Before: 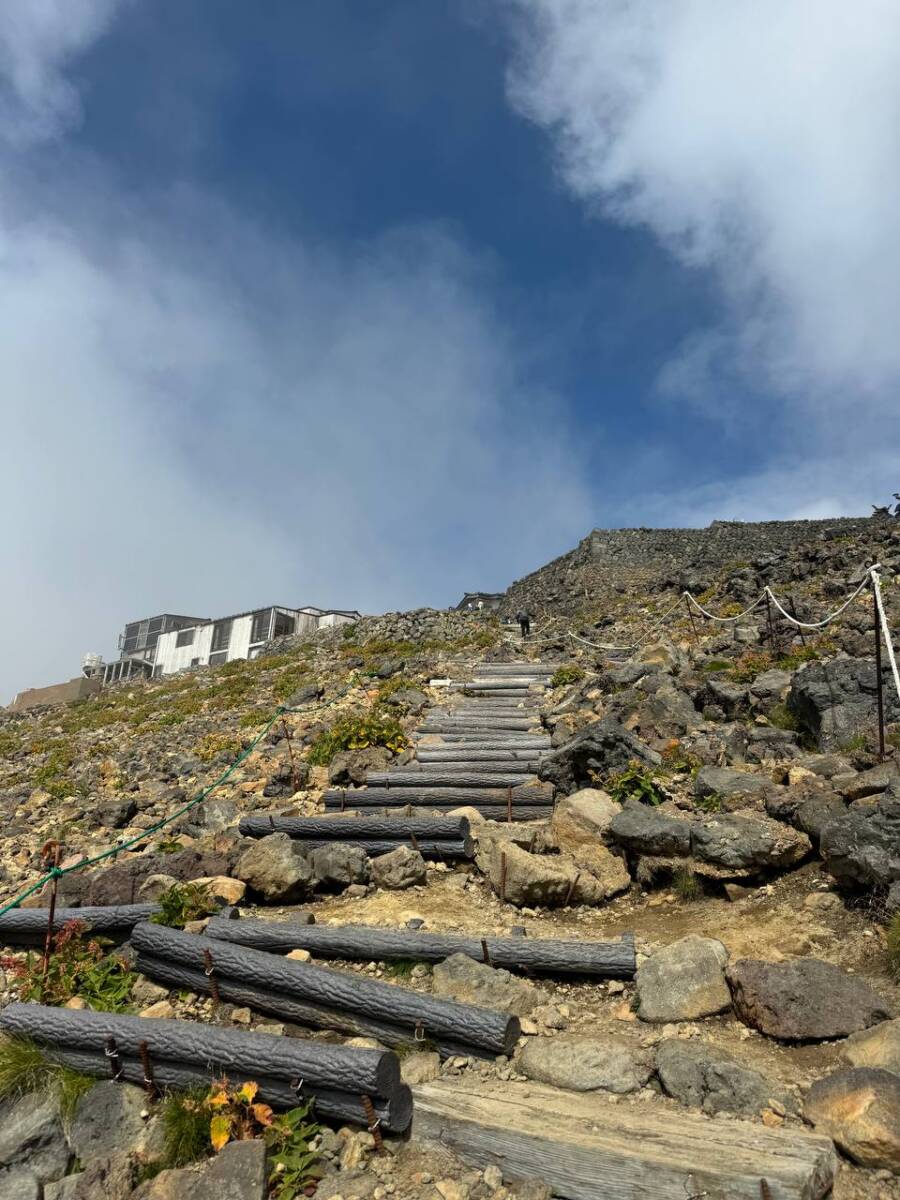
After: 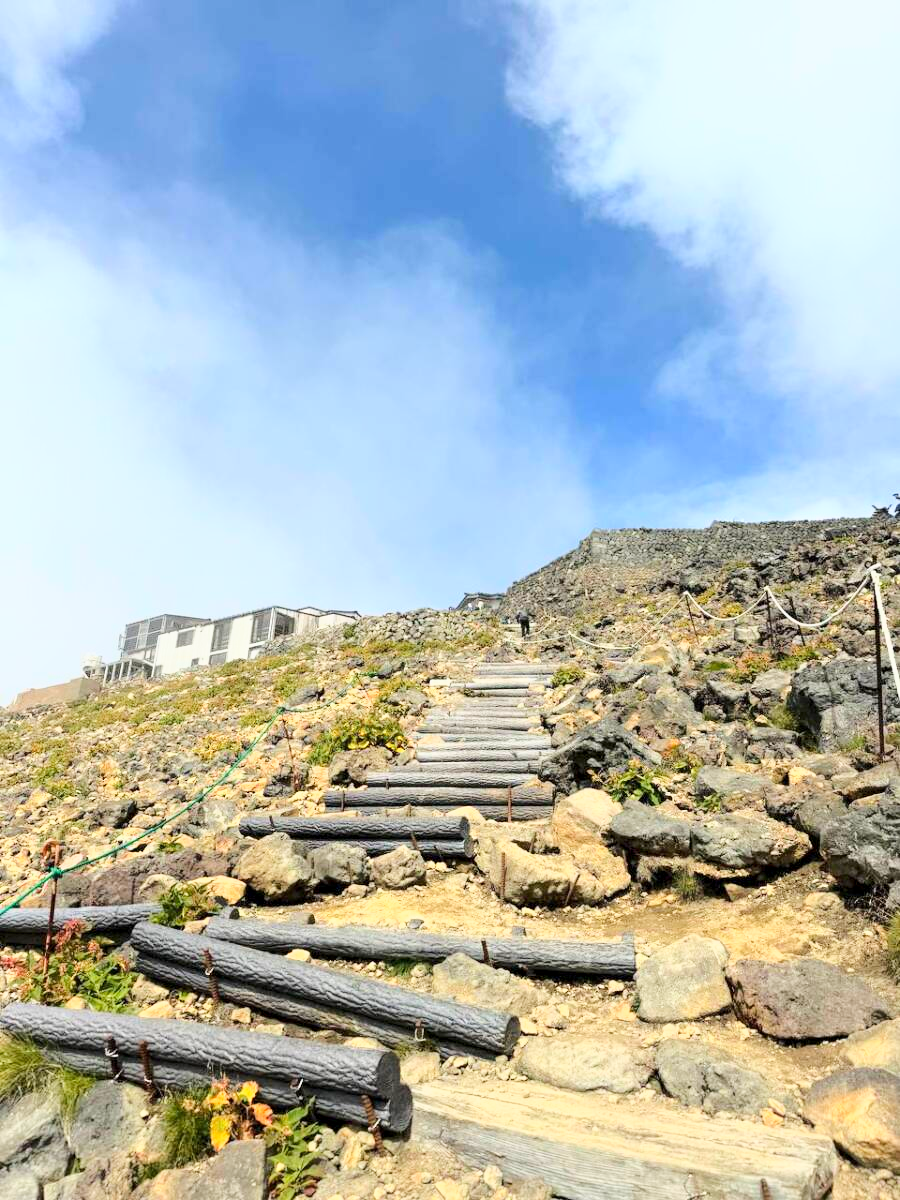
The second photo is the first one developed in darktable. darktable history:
exposure: black level correction 0.001, exposure 0.5 EV, compensate exposure bias true, compensate highlight preservation false
base curve: curves: ch0 [(0, 0) (0.025, 0.046) (0.112, 0.277) (0.467, 0.74) (0.814, 0.929) (1, 0.942)]
